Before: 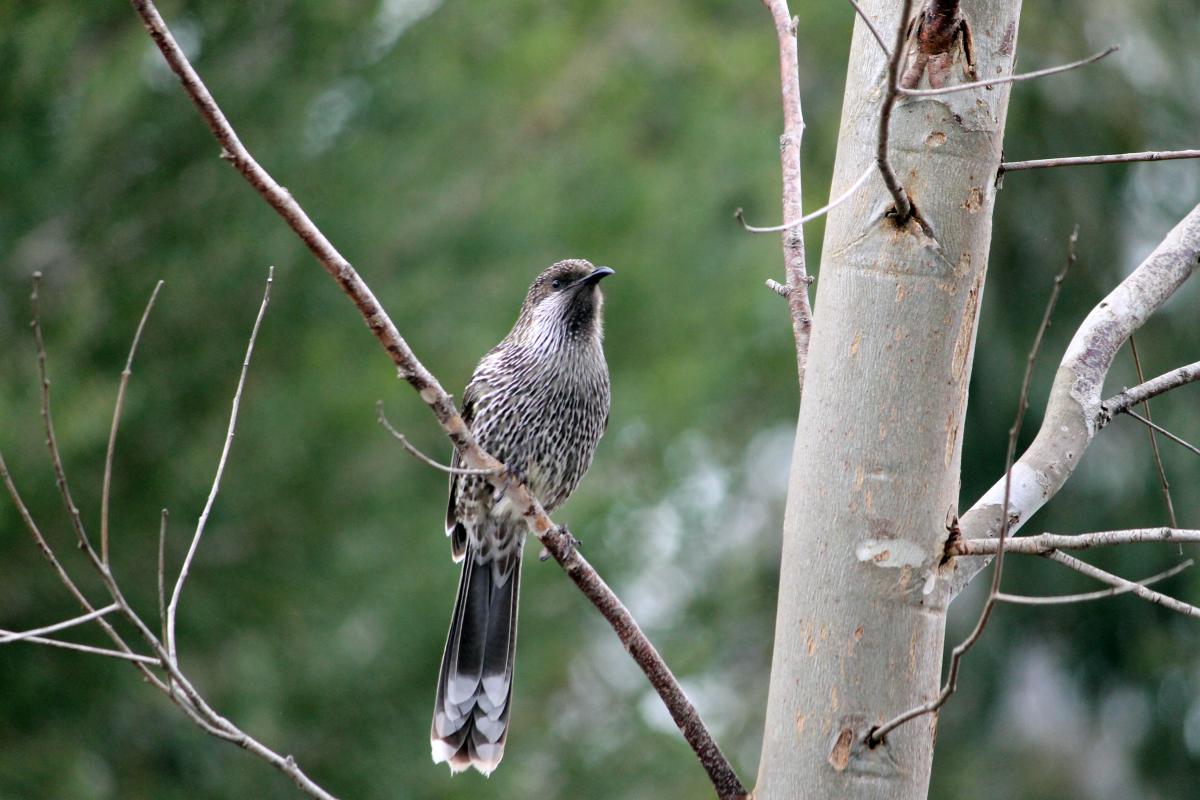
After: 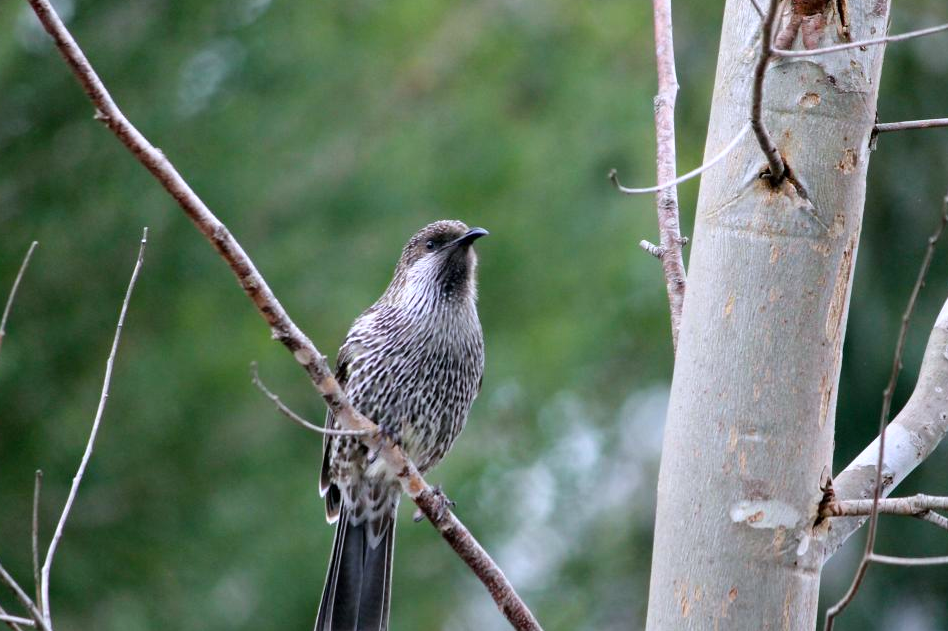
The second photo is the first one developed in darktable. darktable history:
crop and rotate: left 10.536%, top 5.025%, right 10.437%, bottom 16.014%
color calibration: output colorfulness [0, 0.315, 0, 0], illuminant as shot in camera, x 0.358, y 0.373, temperature 4628.91 K
